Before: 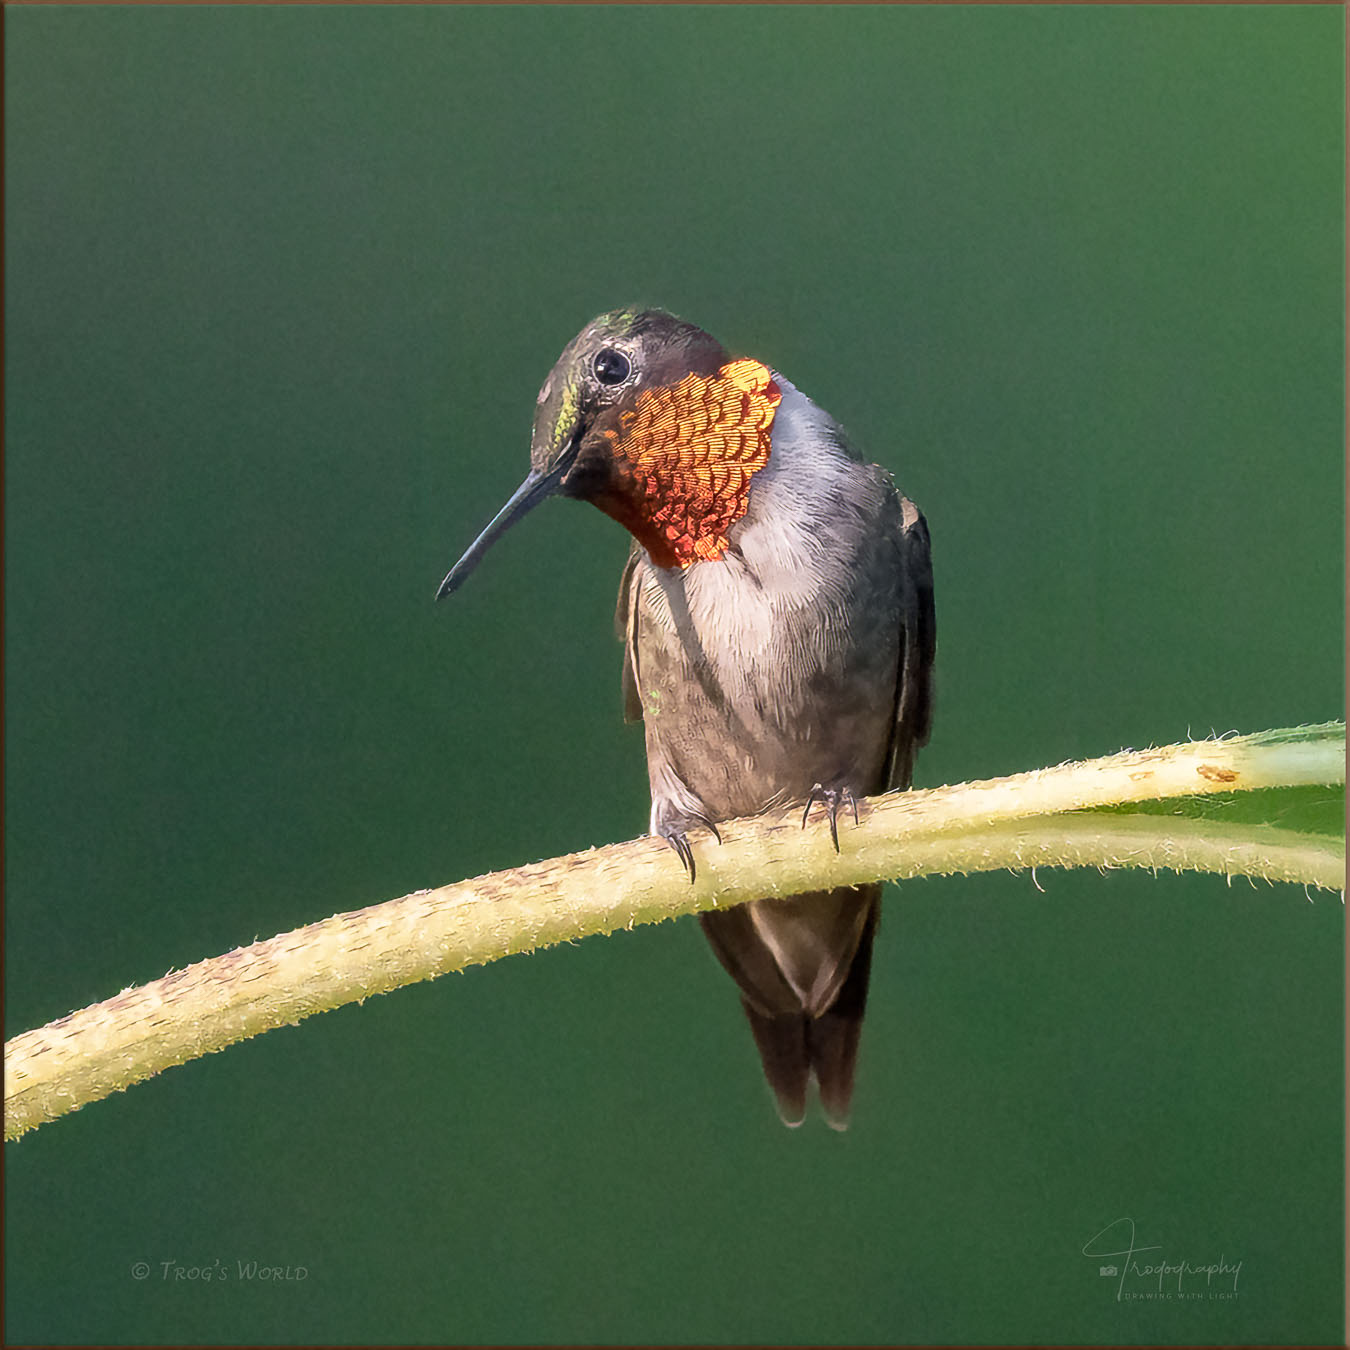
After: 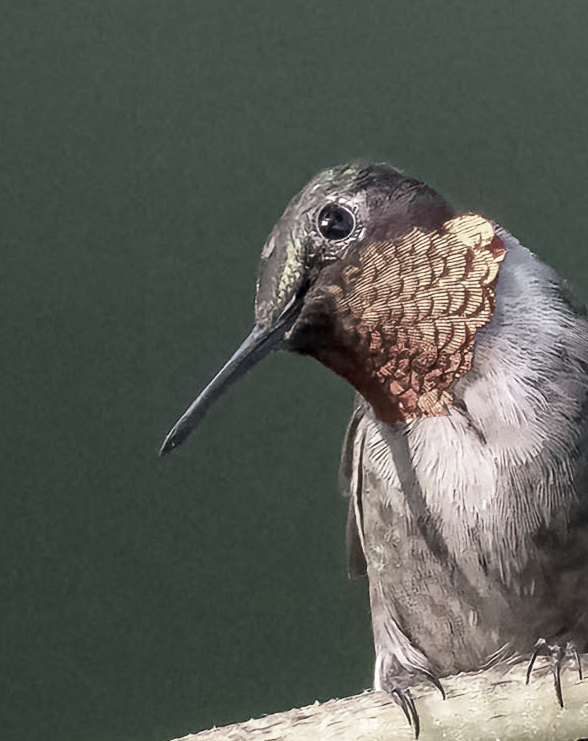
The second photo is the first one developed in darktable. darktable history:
color zones: curves: ch1 [(0, 0.34) (0.143, 0.164) (0.286, 0.152) (0.429, 0.176) (0.571, 0.173) (0.714, 0.188) (0.857, 0.199) (1, 0.34)]
haze removal: strength 0.3, distance 0.251, compatibility mode true, adaptive false
crop: left 20.451%, top 10.751%, right 35.926%, bottom 34.321%
base curve: curves: ch0 [(0, 0) (0.472, 0.455) (1, 1)], preserve colors none
